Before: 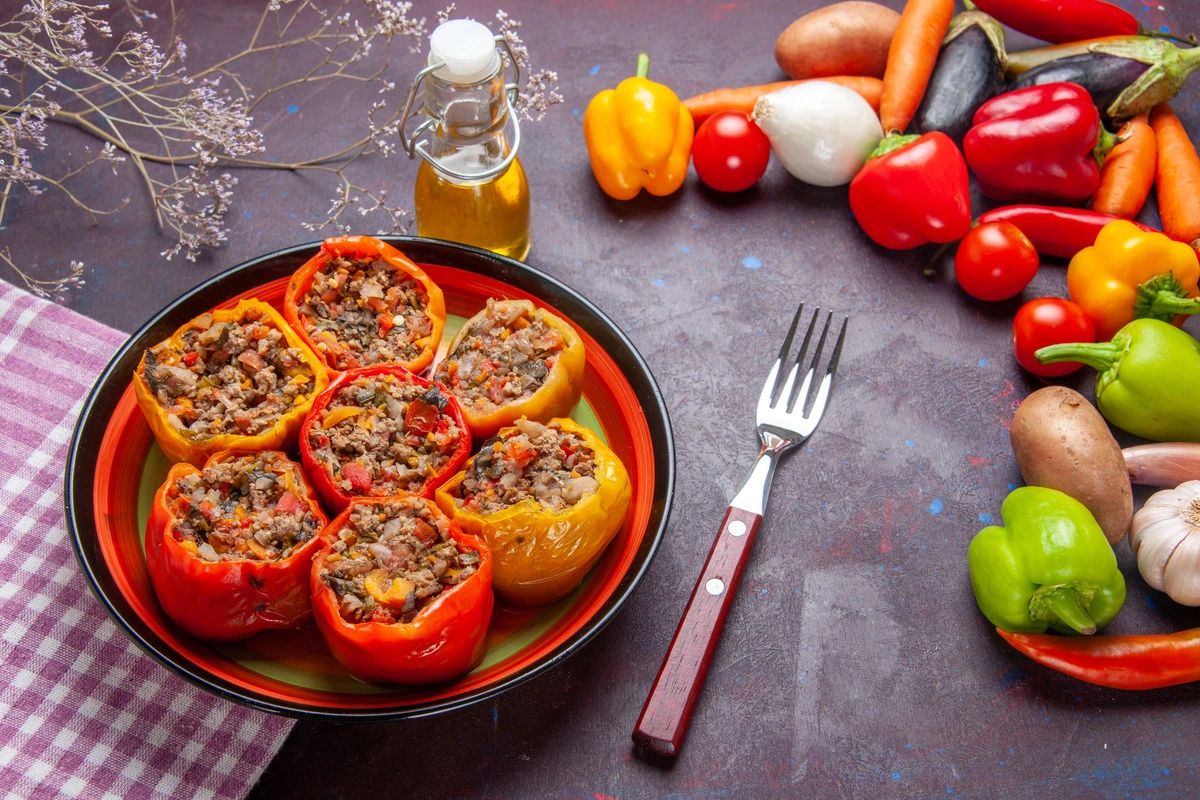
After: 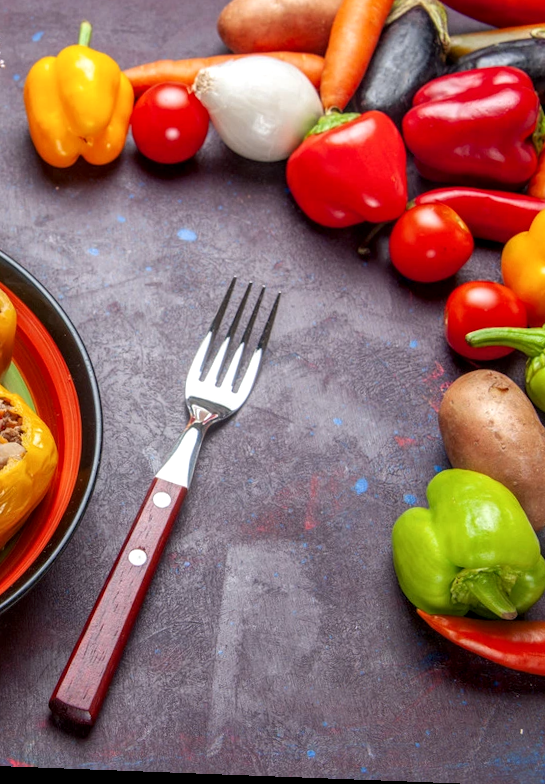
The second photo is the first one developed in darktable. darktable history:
crop: left 47.628%, top 6.643%, right 7.874%
rotate and perspective: rotation 2.17°, automatic cropping off
local contrast: on, module defaults
